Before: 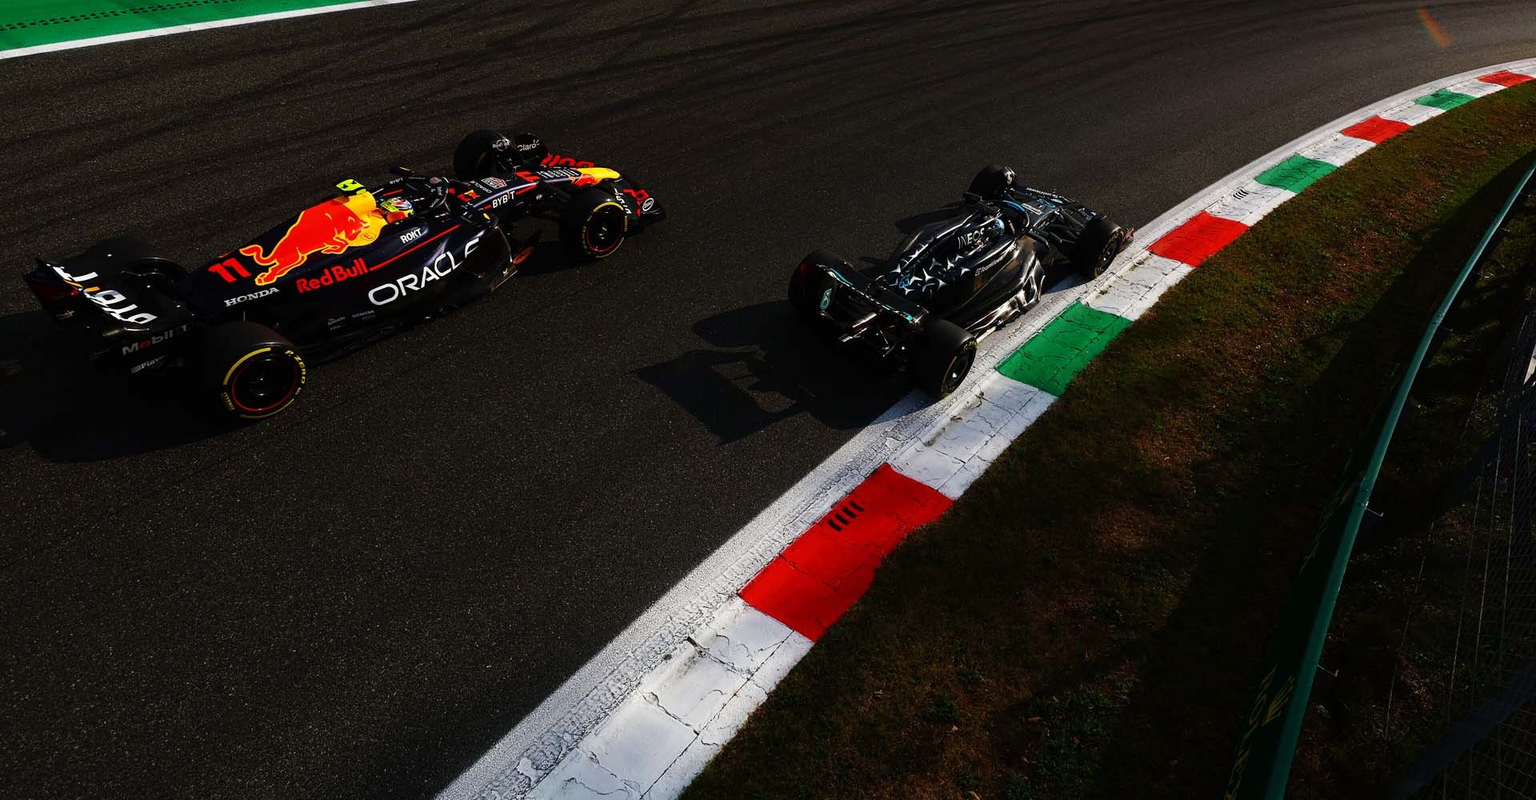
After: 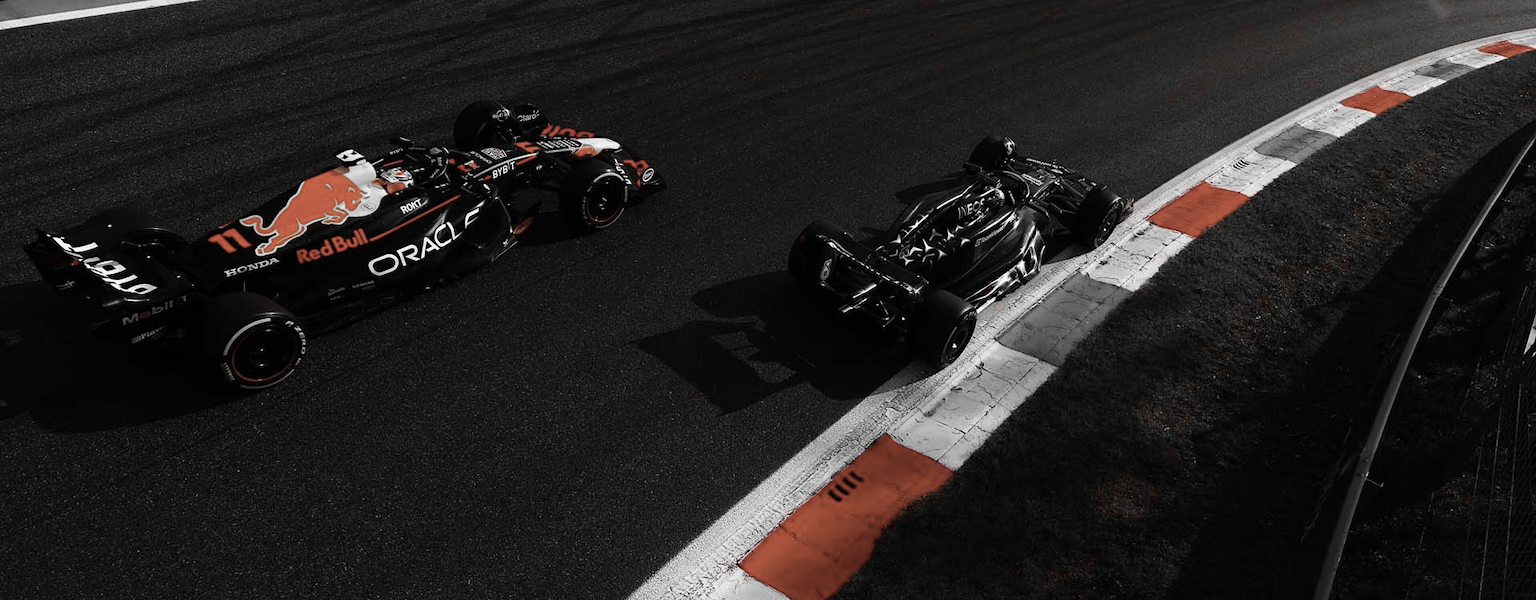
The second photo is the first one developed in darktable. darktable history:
color zones: curves: ch1 [(0, 0.006) (0.094, 0.285) (0.171, 0.001) (0.429, 0.001) (0.571, 0.003) (0.714, 0.004) (0.857, 0.004) (1, 0.006)]
crop: top 3.724%, bottom 21.21%
